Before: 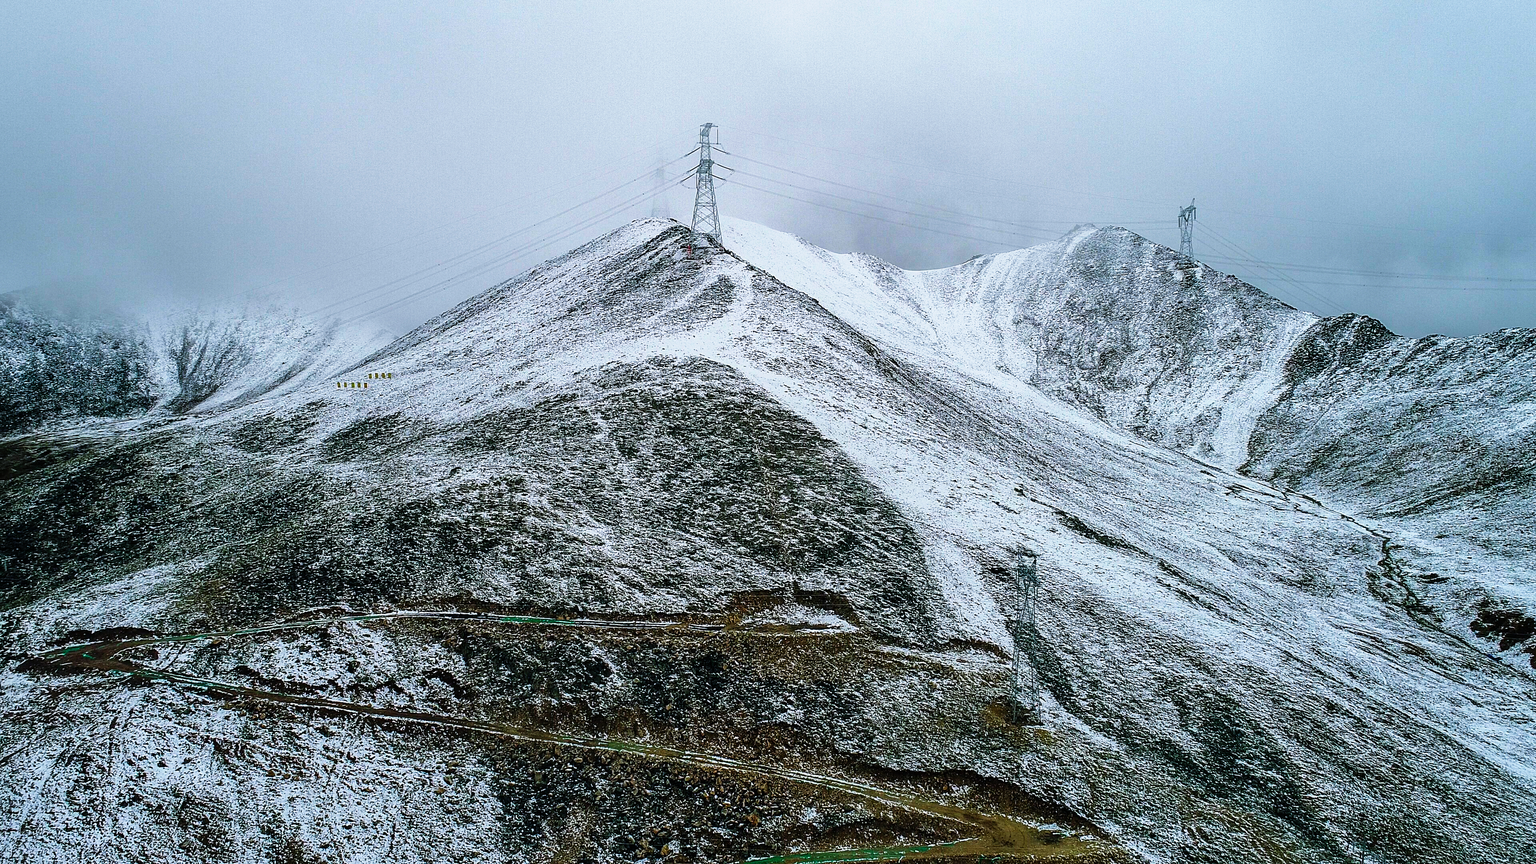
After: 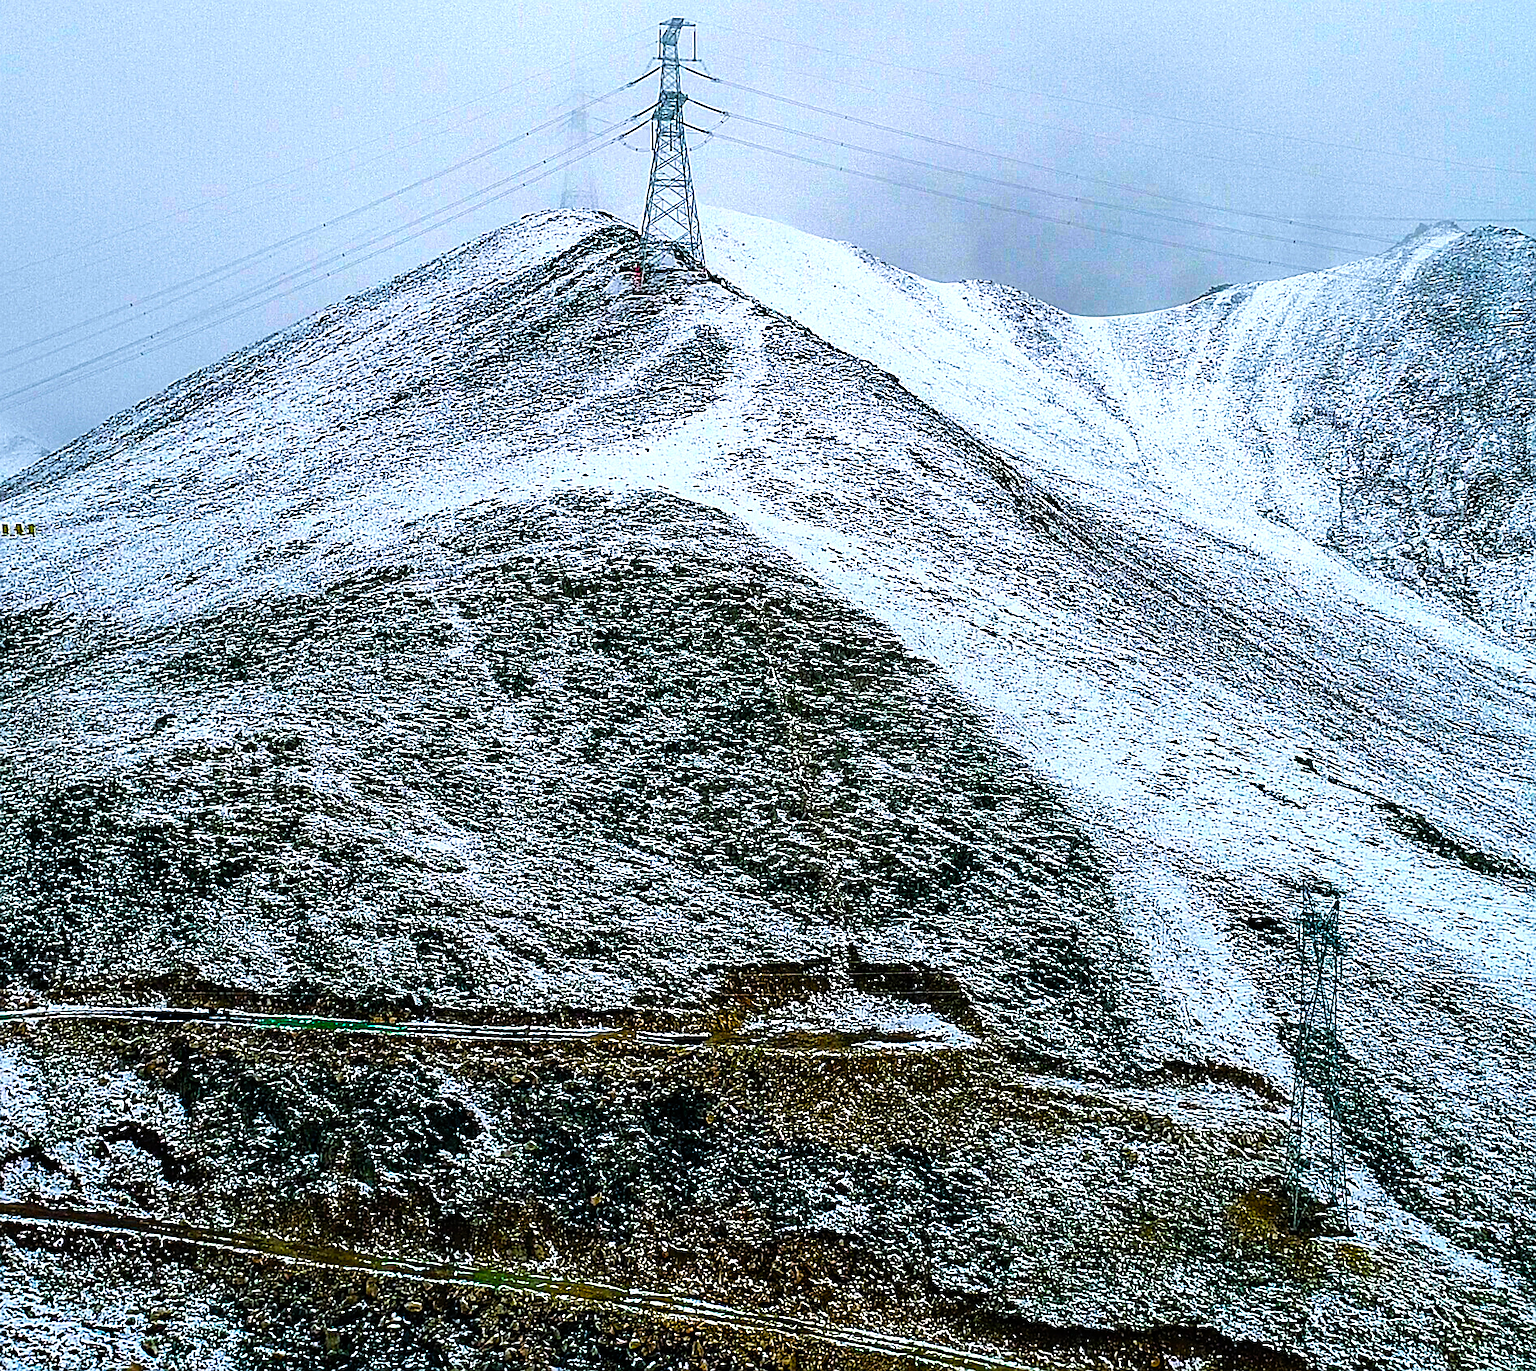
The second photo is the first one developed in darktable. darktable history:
color balance rgb: linear chroma grading › global chroma 50%, perceptual saturation grading › global saturation 2.34%, global vibrance 6.64%, contrast 12.71%, saturation formula JzAzBz (2021)
crop and rotate: angle 0.02°, left 24.353%, top 13.219%, right 26.156%, bottom 8.224%
sharpen: on, module defaults
